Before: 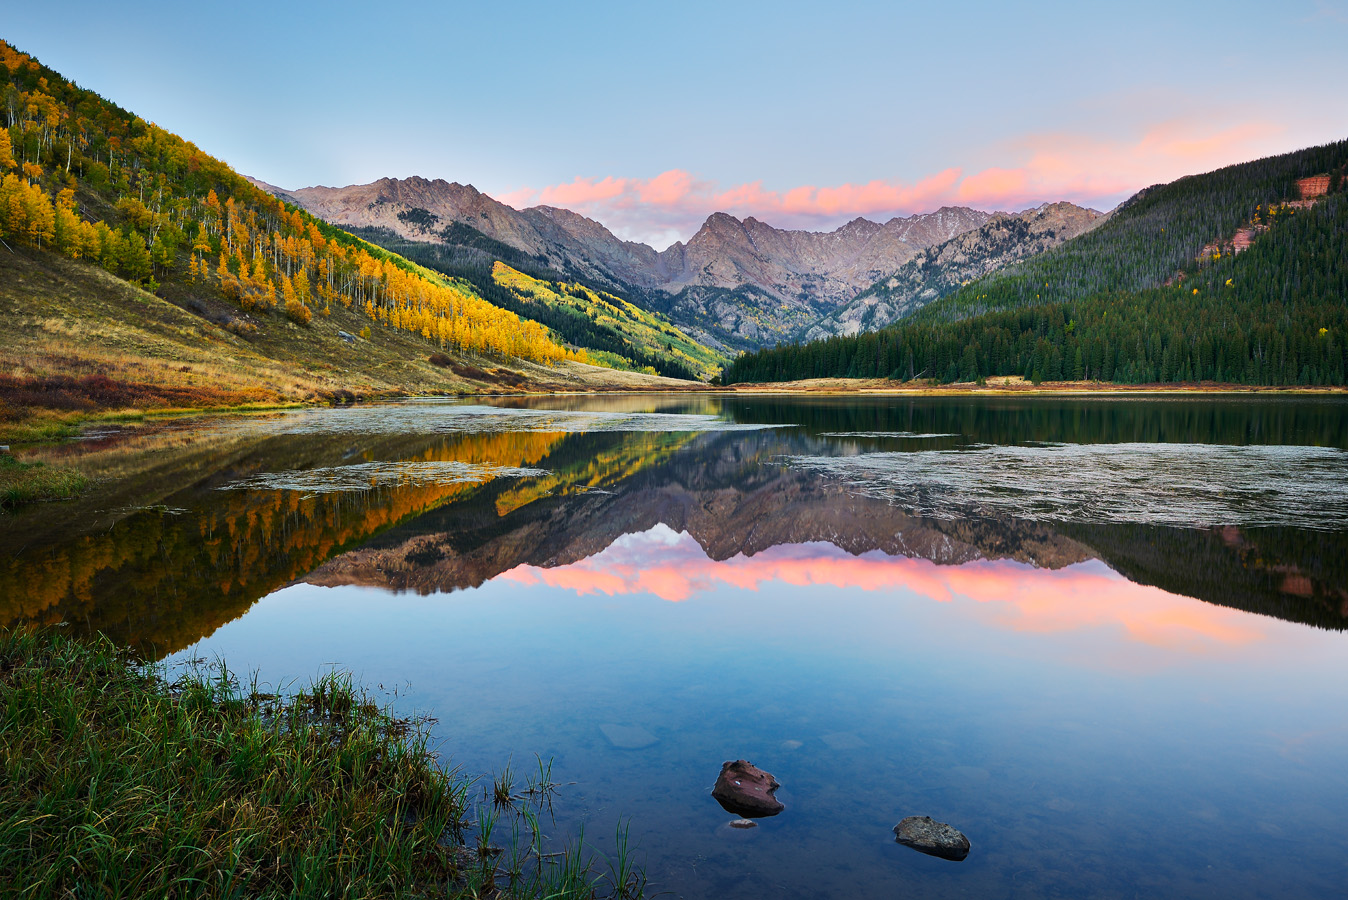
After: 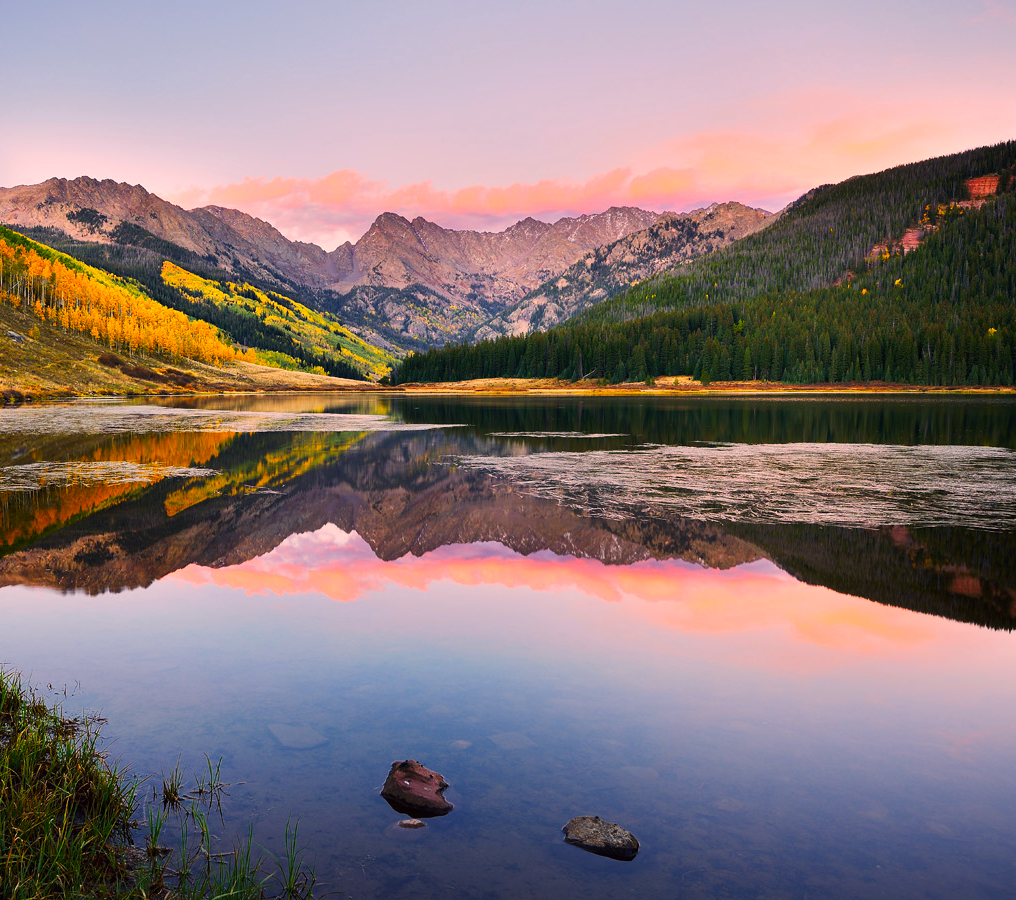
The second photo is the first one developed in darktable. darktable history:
color balance: lift [1, 1, 0.999, 1.001], gamma [1, 1.003, 1.005, 0.995], gain [1, 0.992, 0.988, 1.012], contrast 5%, output saturation 110%
crop and rotate: left 24.6%
color correction: highlights a* 21.16, highlights b* 19.61
